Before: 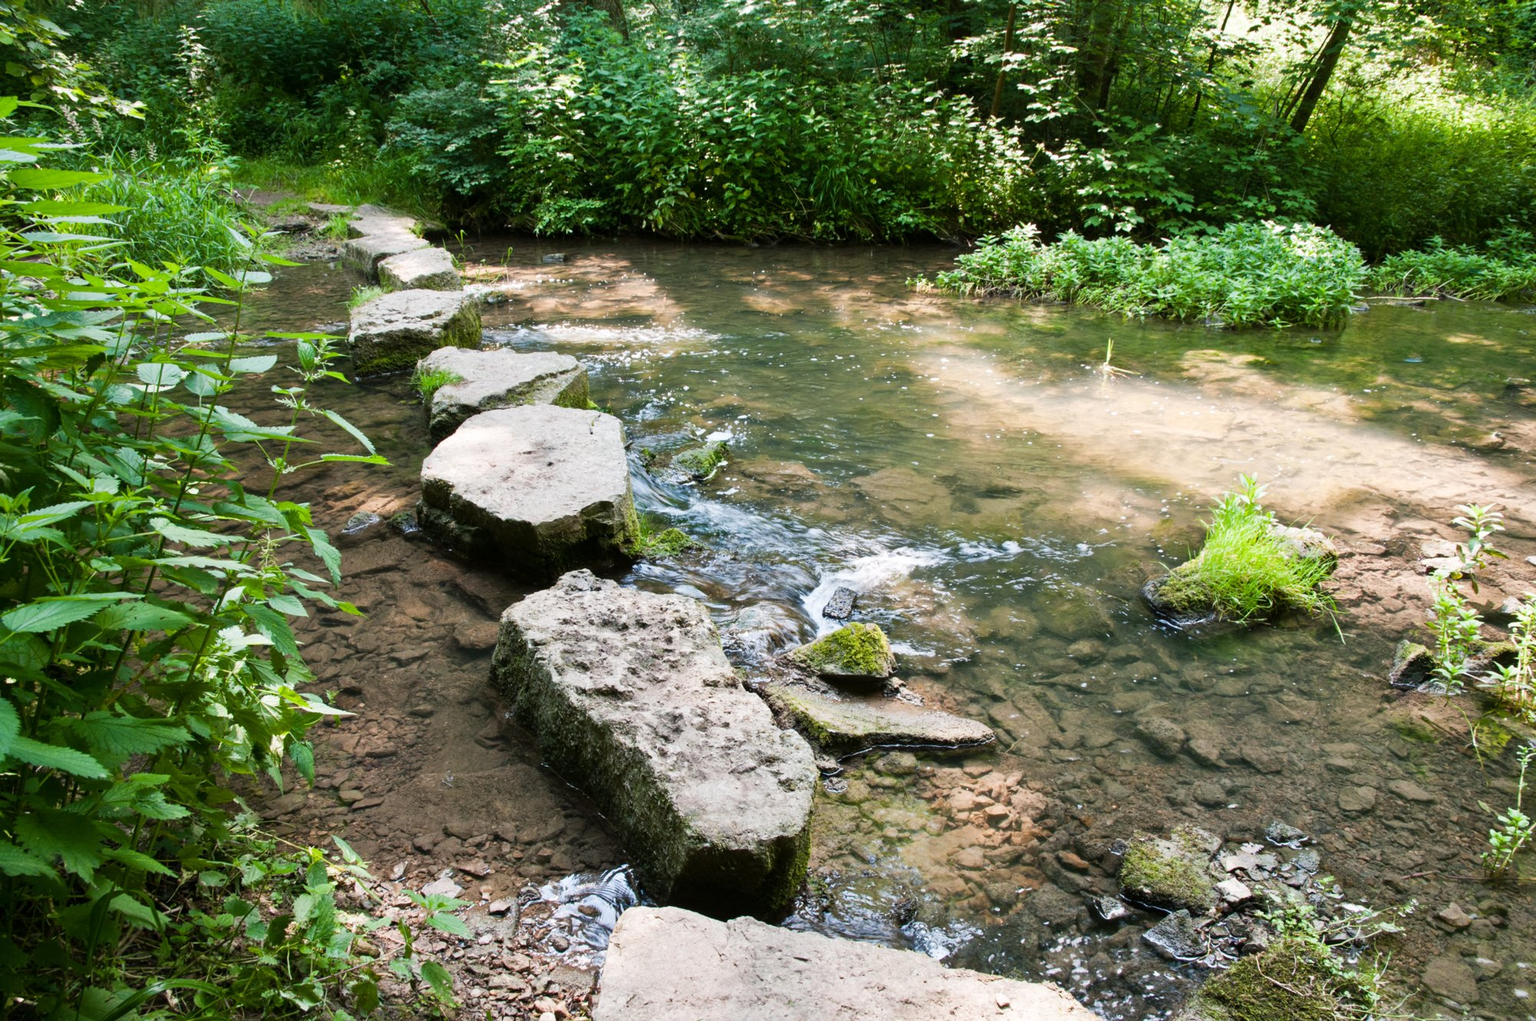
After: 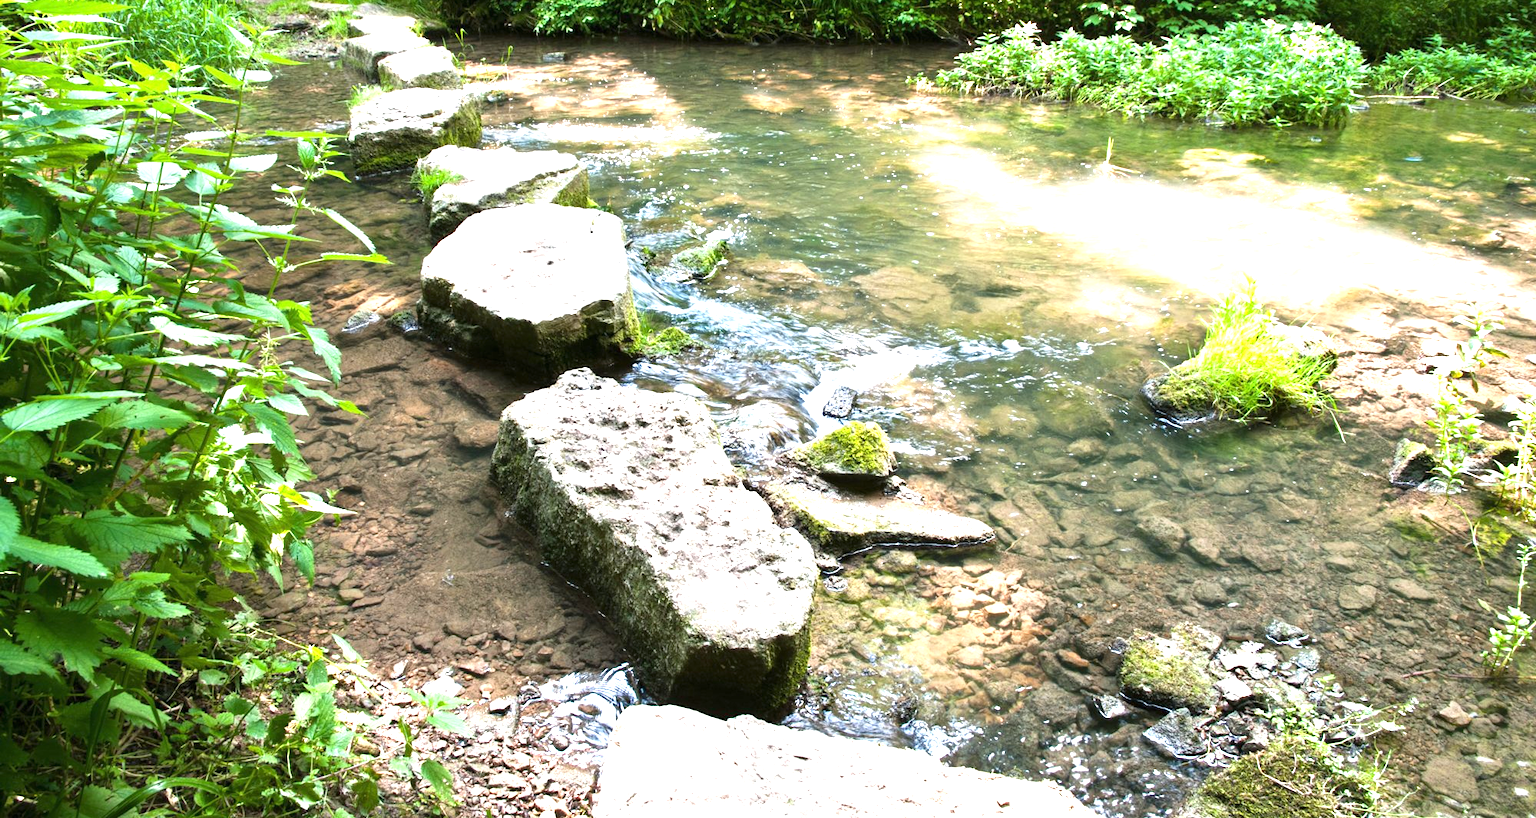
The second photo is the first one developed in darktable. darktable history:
crop and rotate: top 19.767%
exposure: black level correction 0, exposure 1.199 EV, compensate highlight preservation false
